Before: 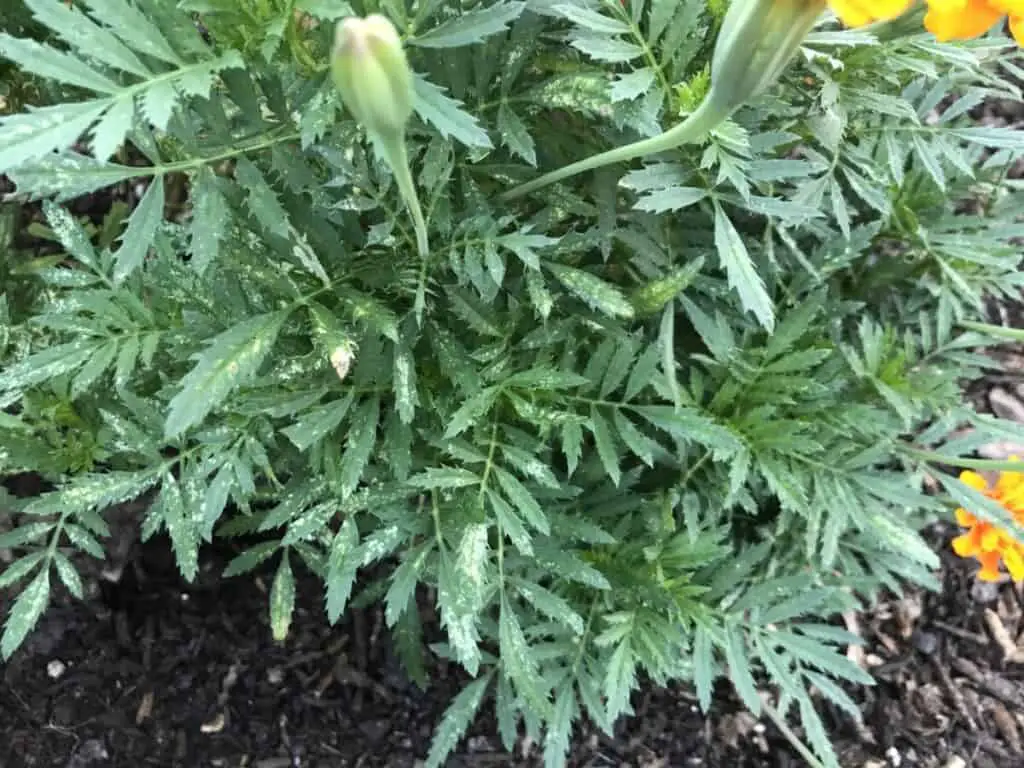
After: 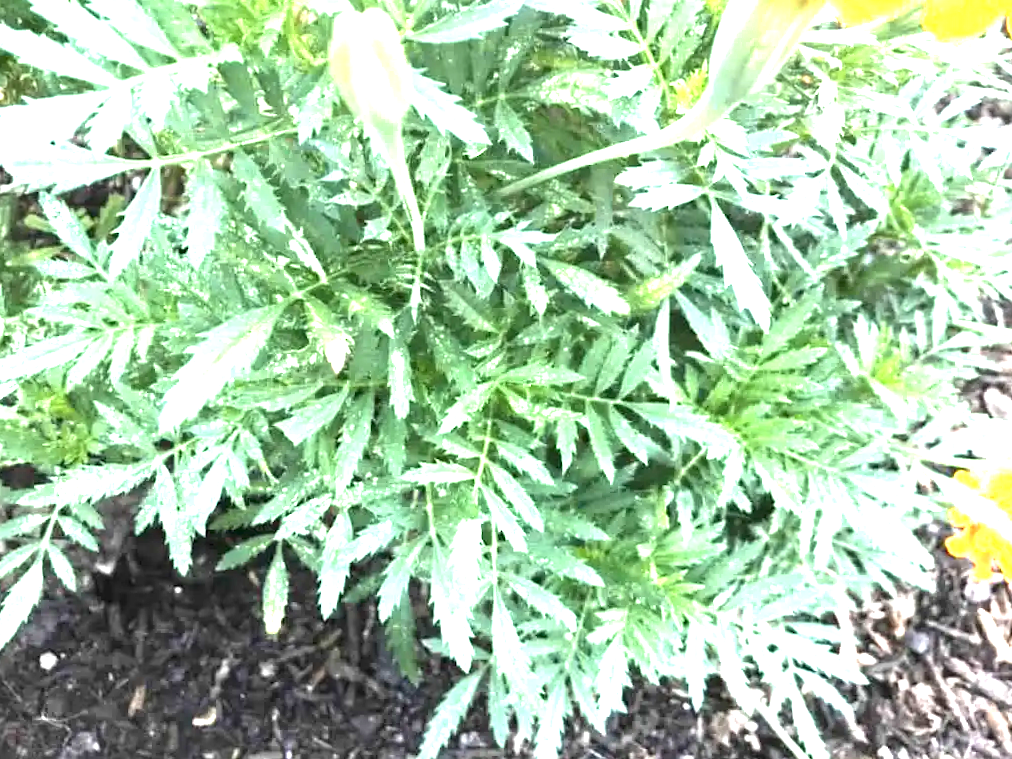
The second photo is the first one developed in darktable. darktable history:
exposure: exposure 2 EV, compensate highlight preservation false
crop and rotate: angle -0.5°
